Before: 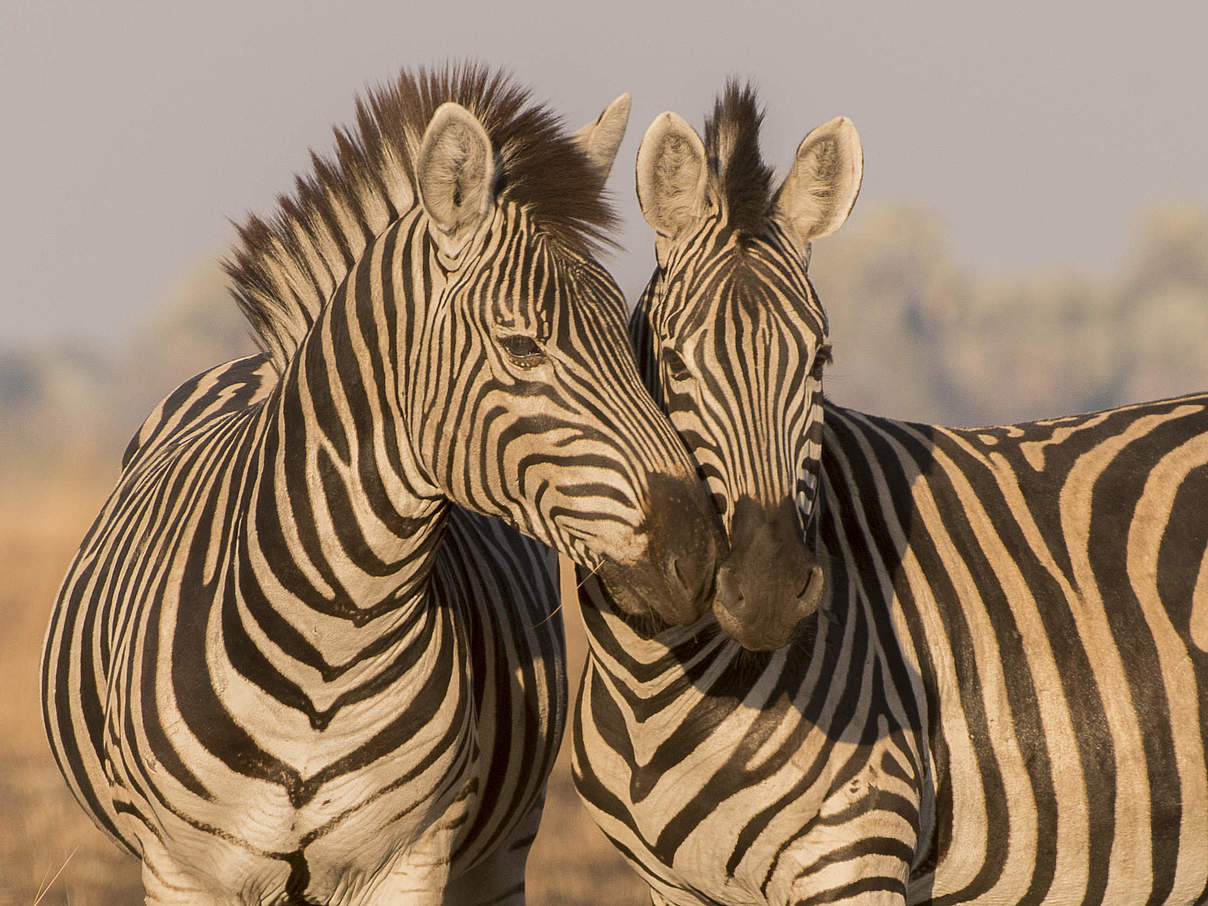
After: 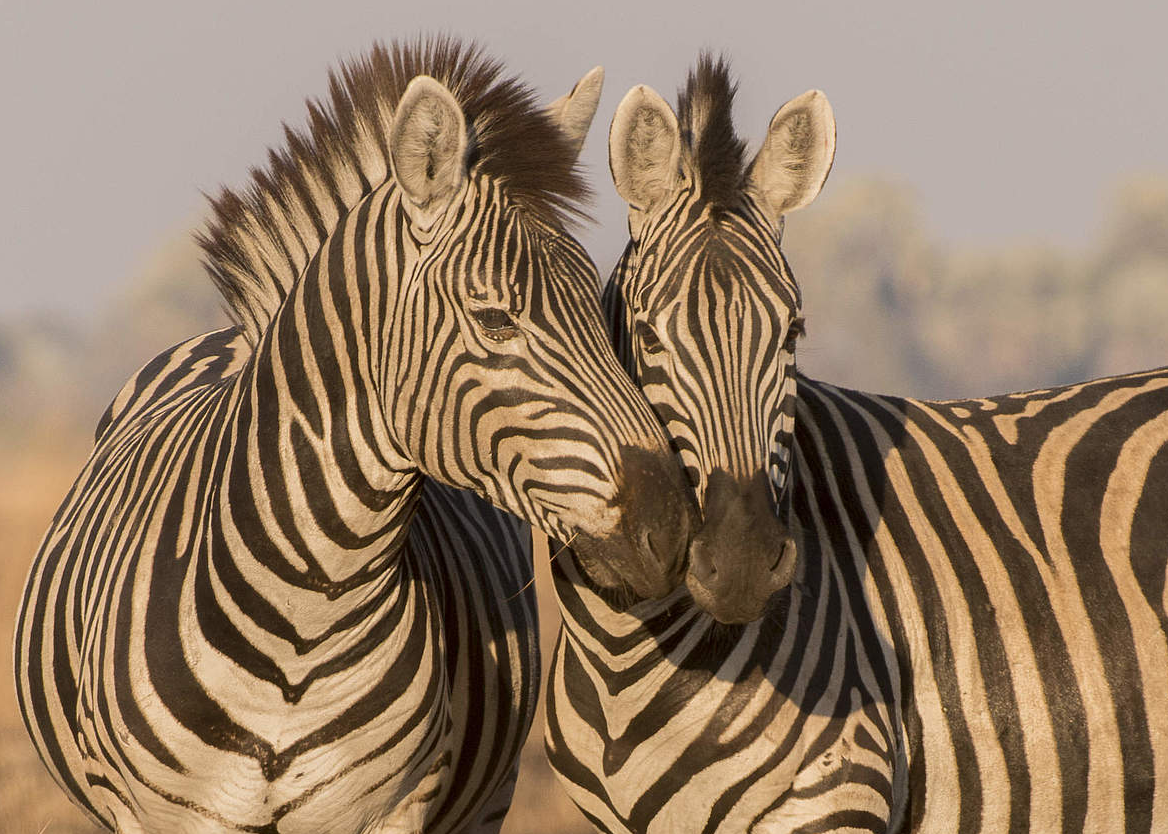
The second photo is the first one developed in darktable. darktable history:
crop: left 2.271%, top 3.017%, right 0.98%, bottom 4.863%
